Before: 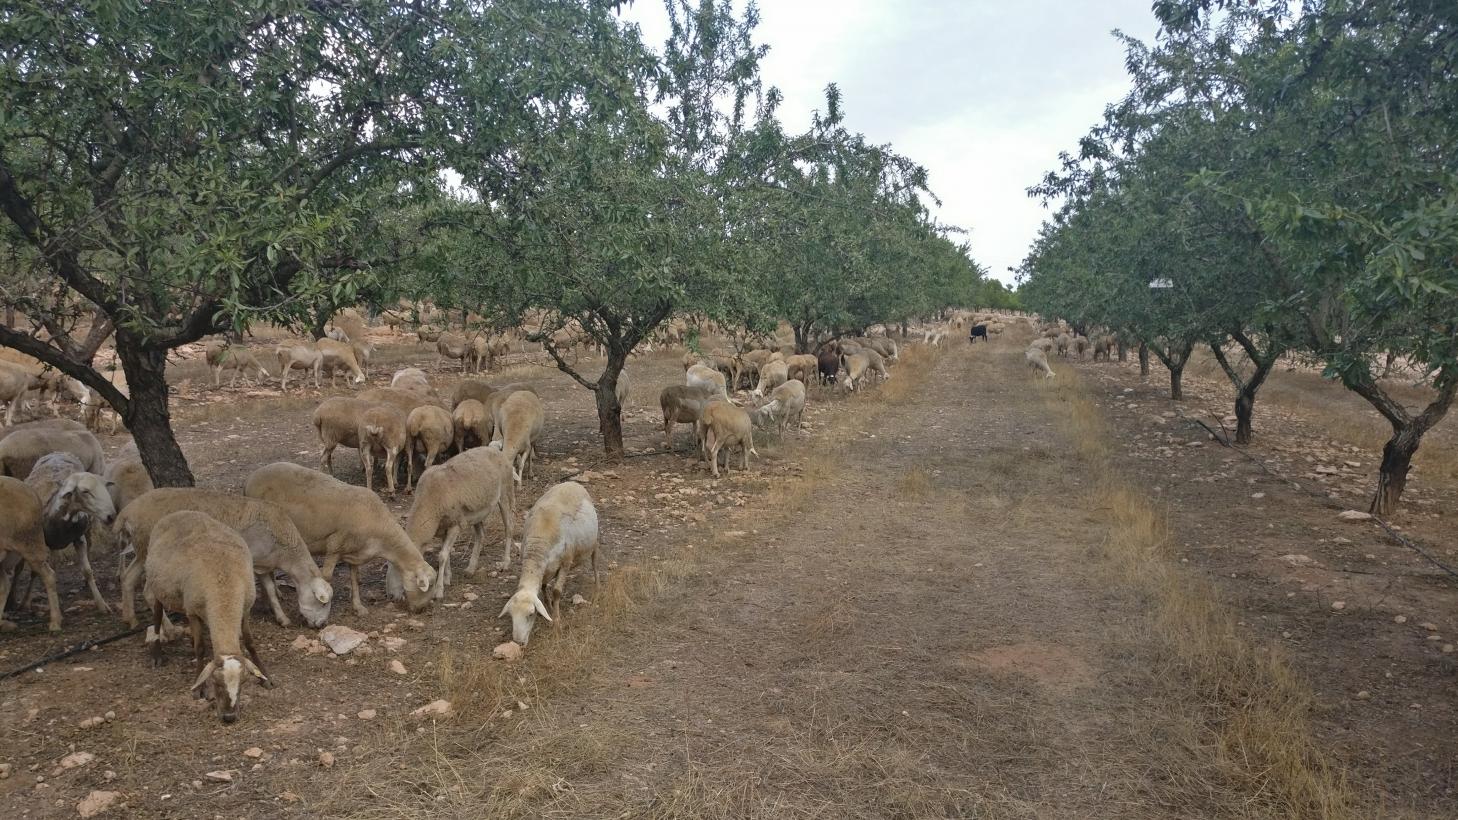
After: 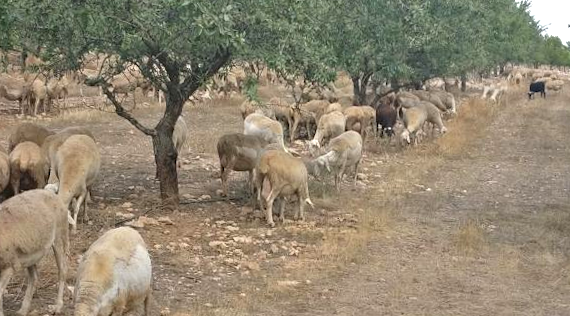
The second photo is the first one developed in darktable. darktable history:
crop: left 30%, top 30%, right 30%, bottom 30%
rotate and perspective: rotation 1.57°, crop left 0.018, crop right 0.982, crop top 0.039, crop bottom 0.961
exposure: exposure 0.669 EV, compensate highlight preservation false
